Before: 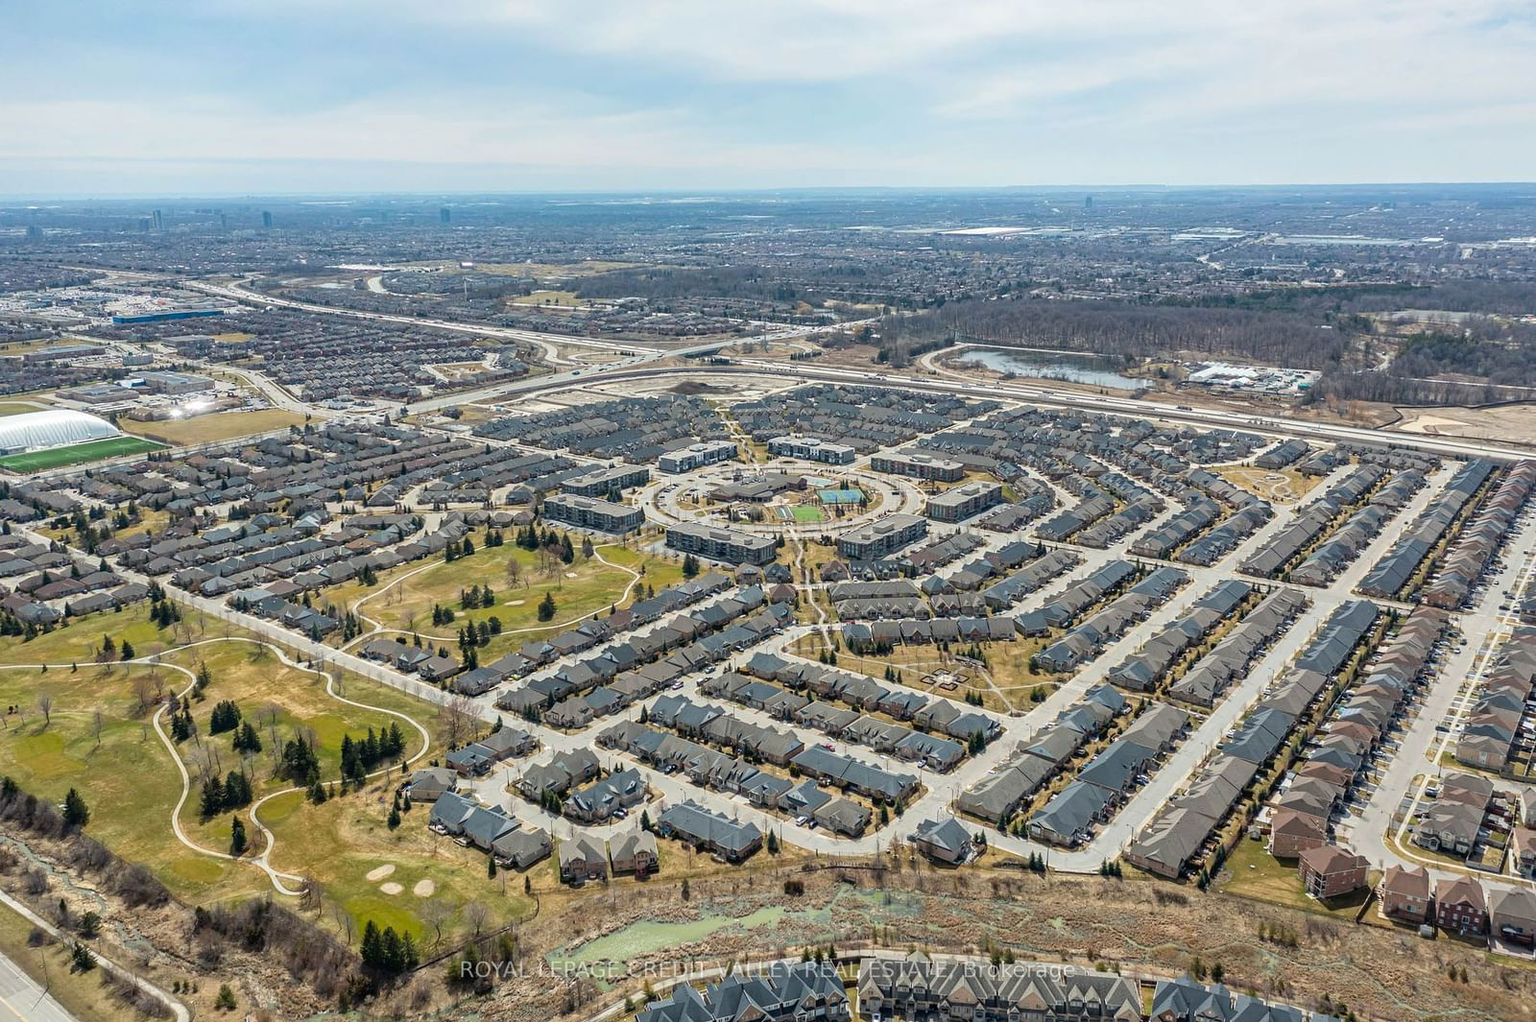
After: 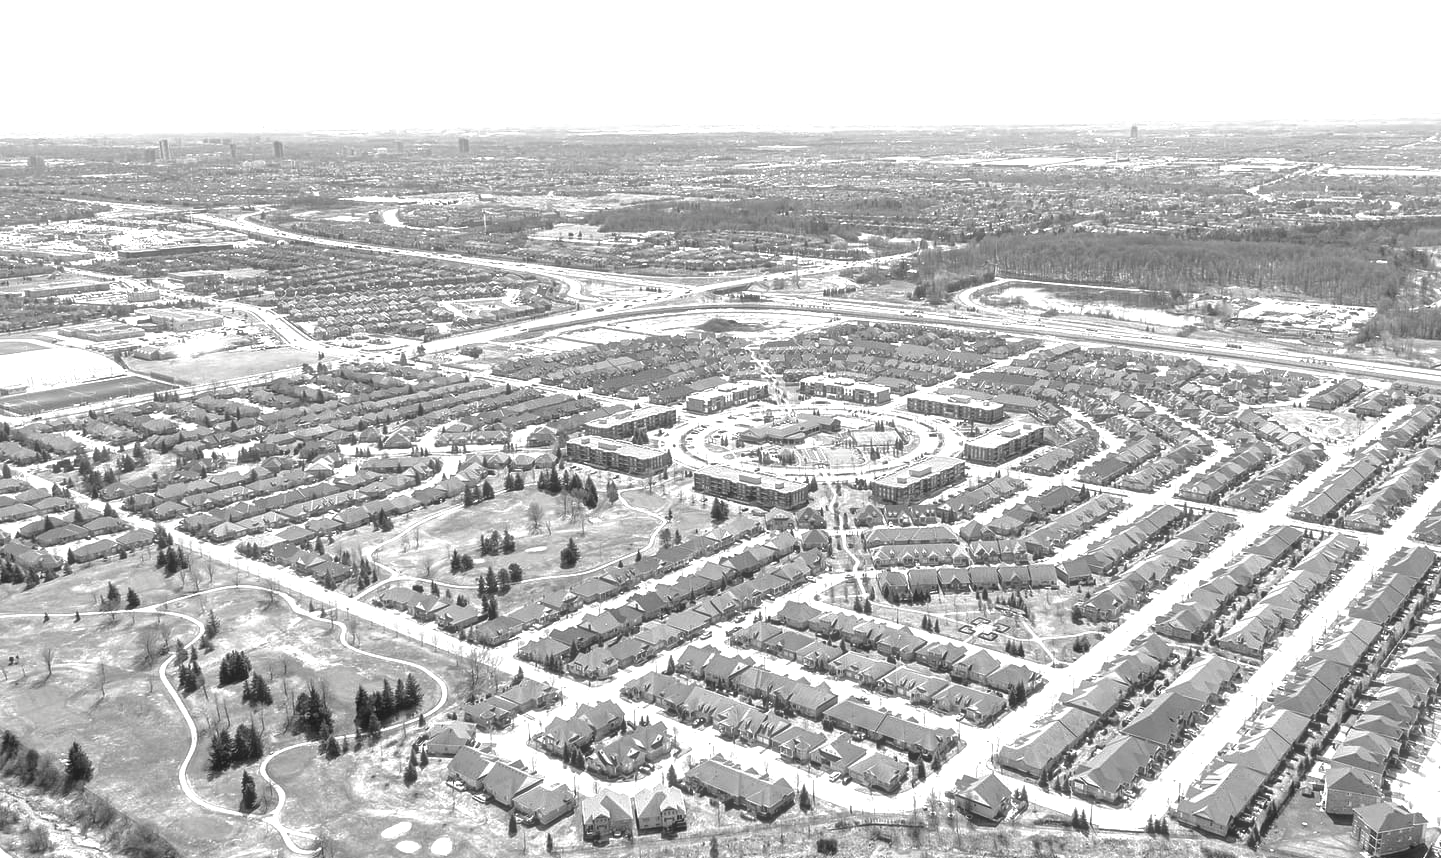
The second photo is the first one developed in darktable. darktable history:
contrast brightness saturation: saturation -0.99
crop: top 7.448%, right 9.886%, bottom 11.935%
tone equalizer: edges refinement/feathering 500, mask exposure compensation -1.57 EV, preserve details no
exposure: black level correction 0, exposure 1.105 EV, compensate exposure bias true, compensate highlight preservation false
shadows and highlights: shadows 10.44, white point adjustment 0.861, highlights -39.19
haze removal: strength -0.091, compatibility mode true, adaptive false
